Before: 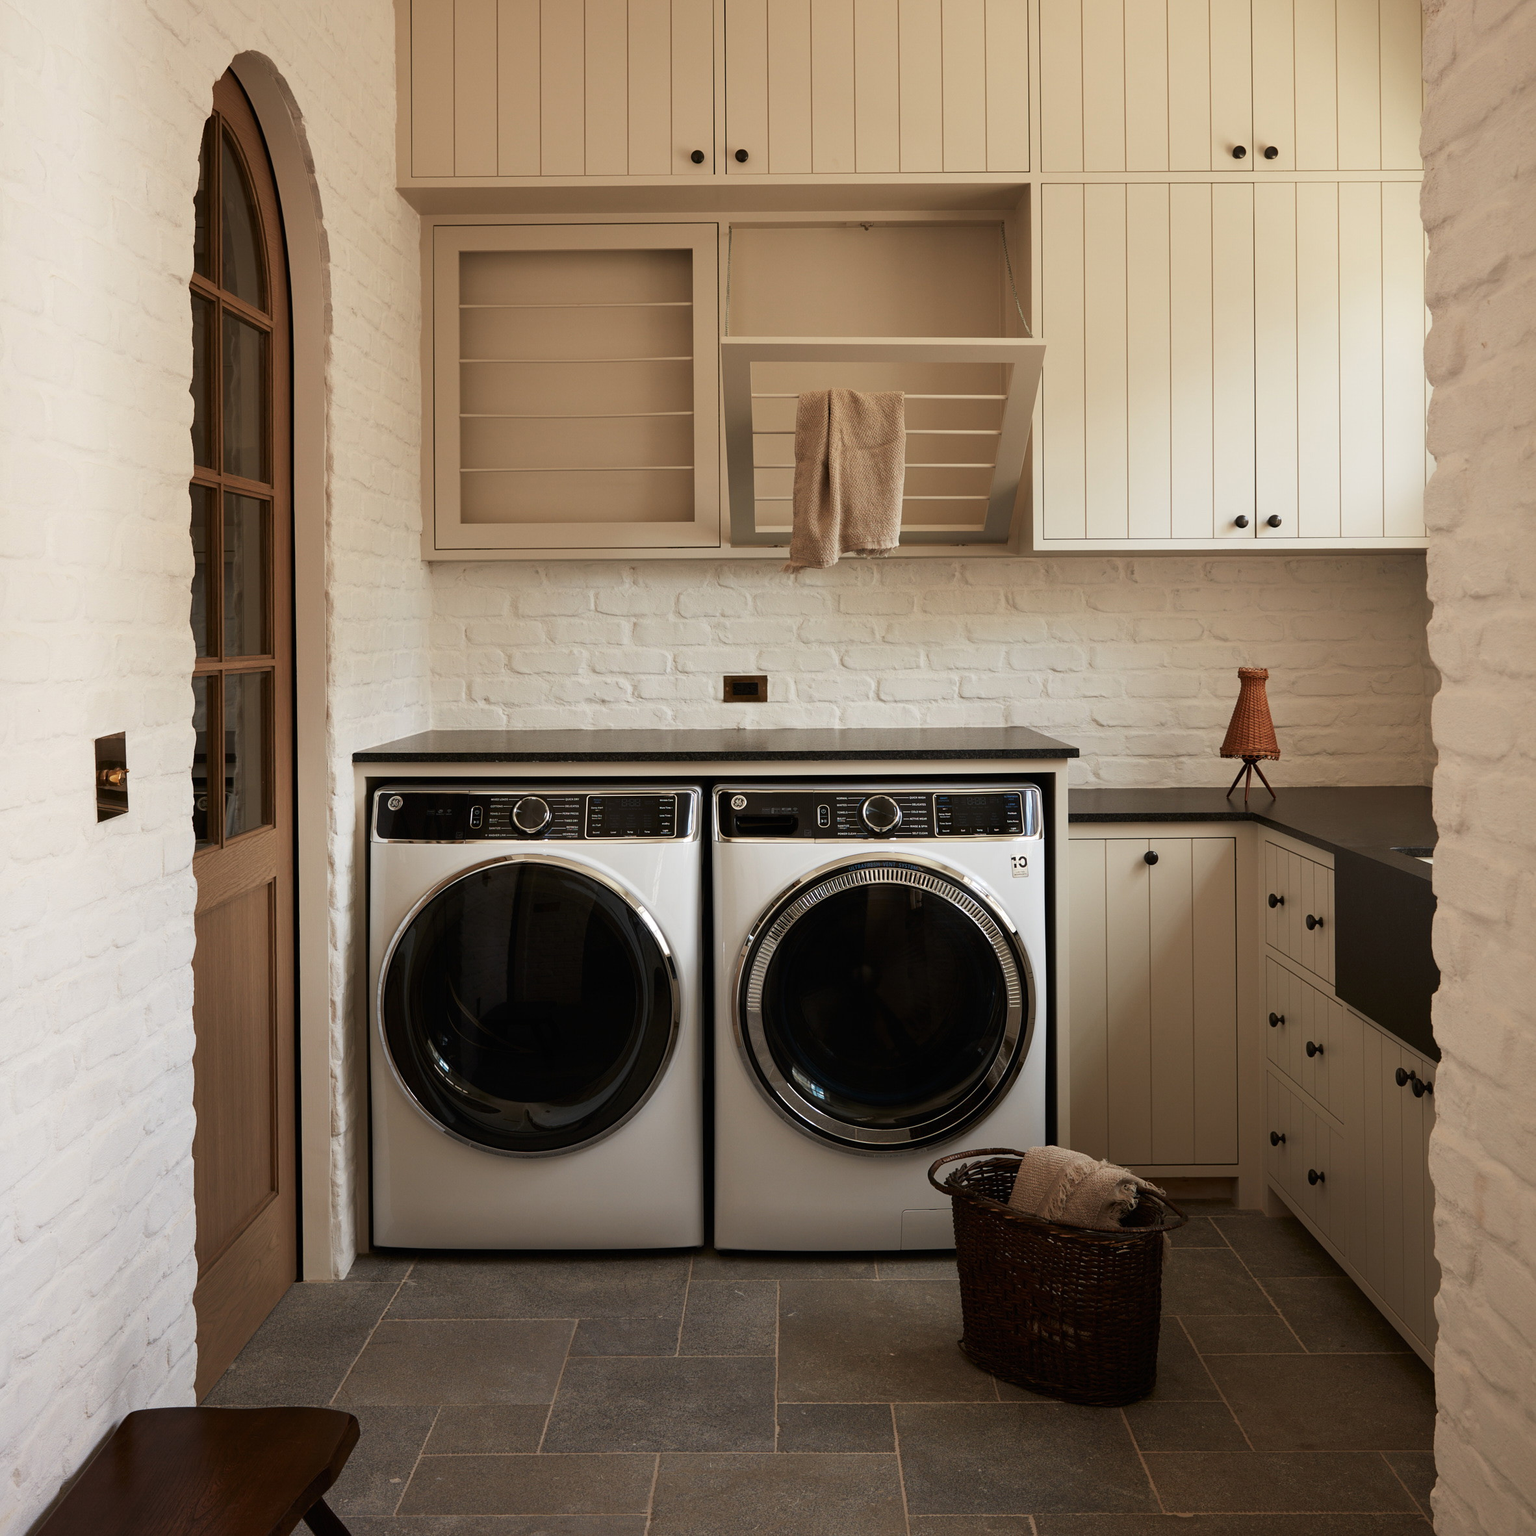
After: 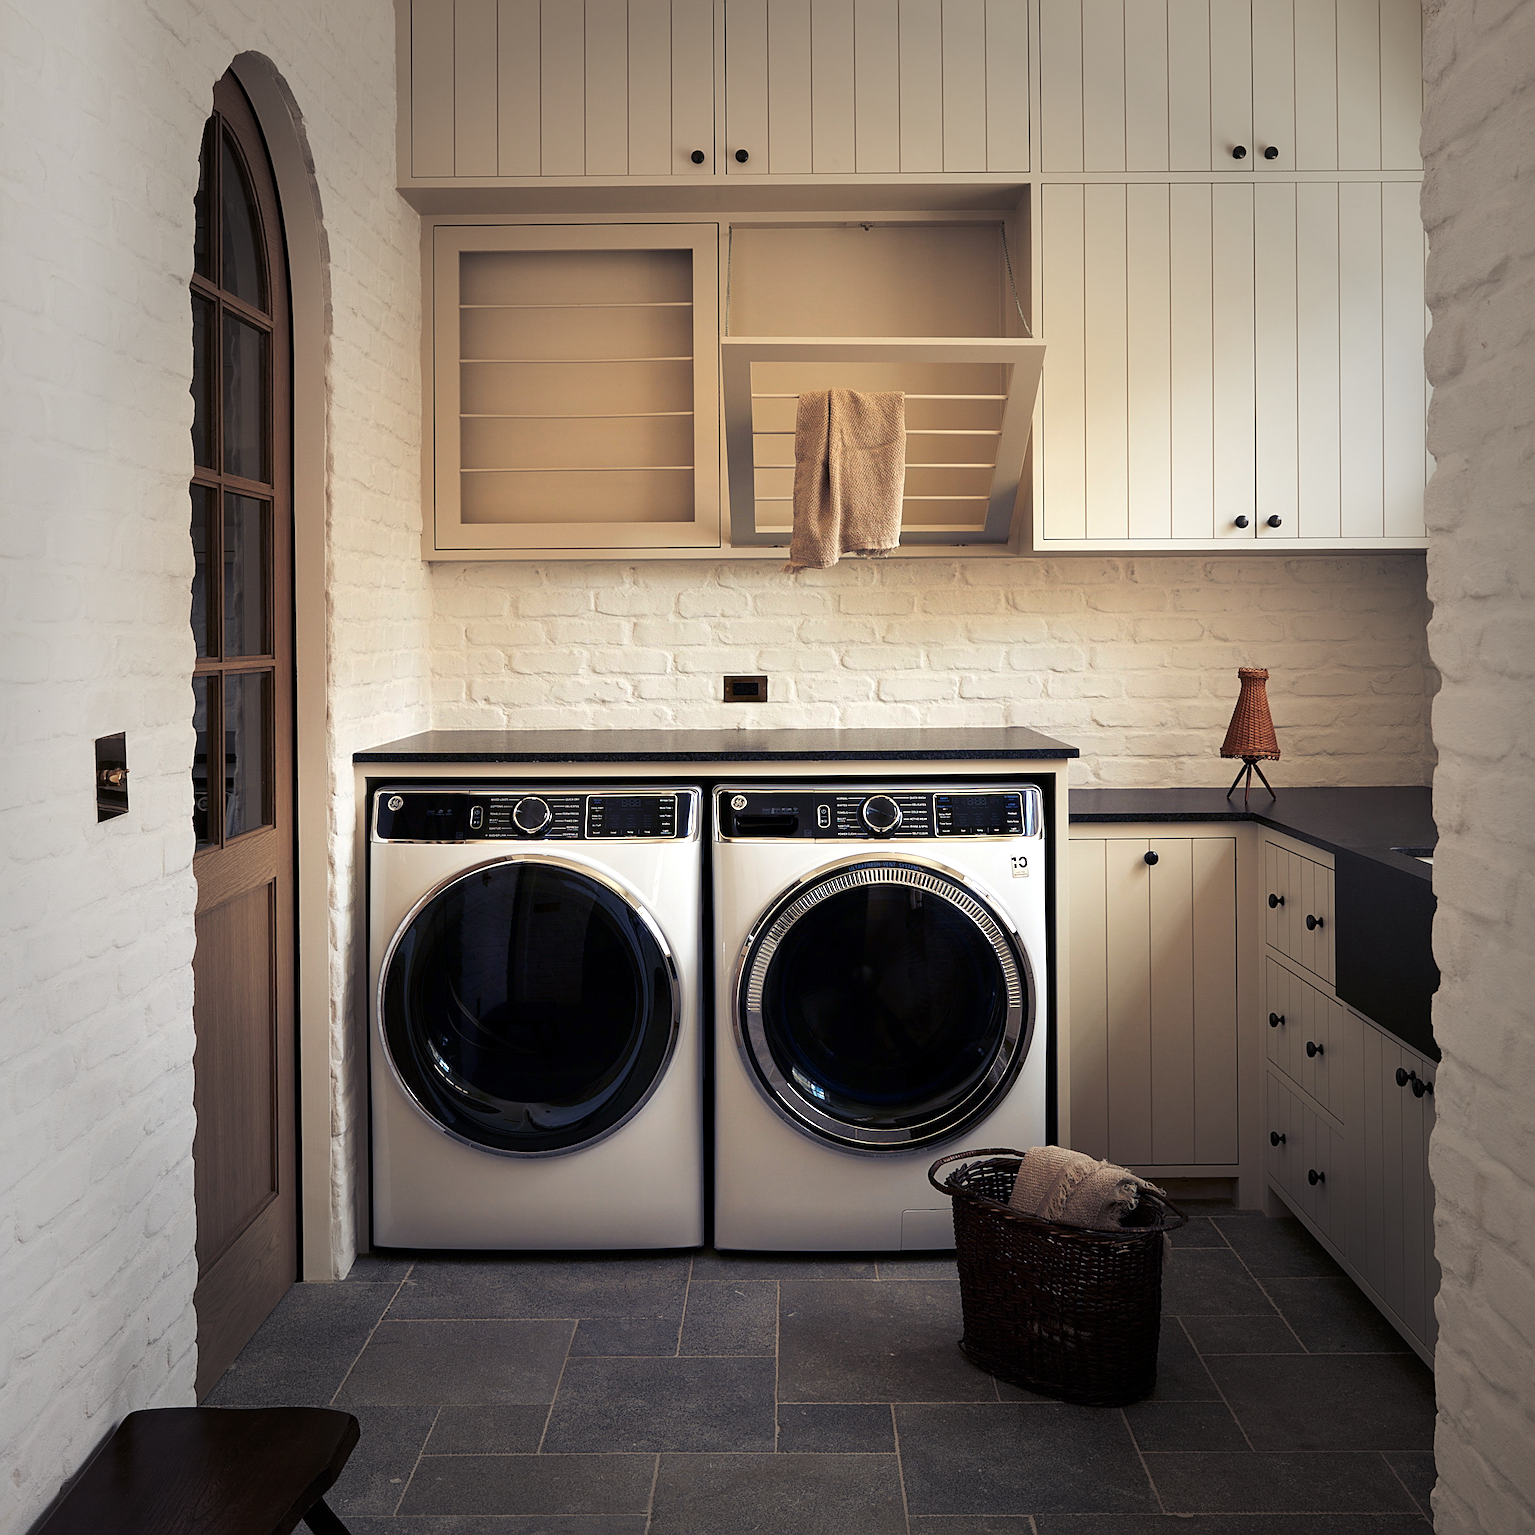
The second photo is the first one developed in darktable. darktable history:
exposure: black level correction 0.001, exposure 0.499 EV, compensate highlight preservation false
sharpen: on, module defaults
color balance rgb: shadows lift › luminance -28.562%, shadows lift › chroma 15.05%, shadows lift › hue 267.12°, perceptual saturation grading › global saturation 17.207%
vignetting: fall-off start 49.39%, automatic ratio true, width/height ratio 1.294
